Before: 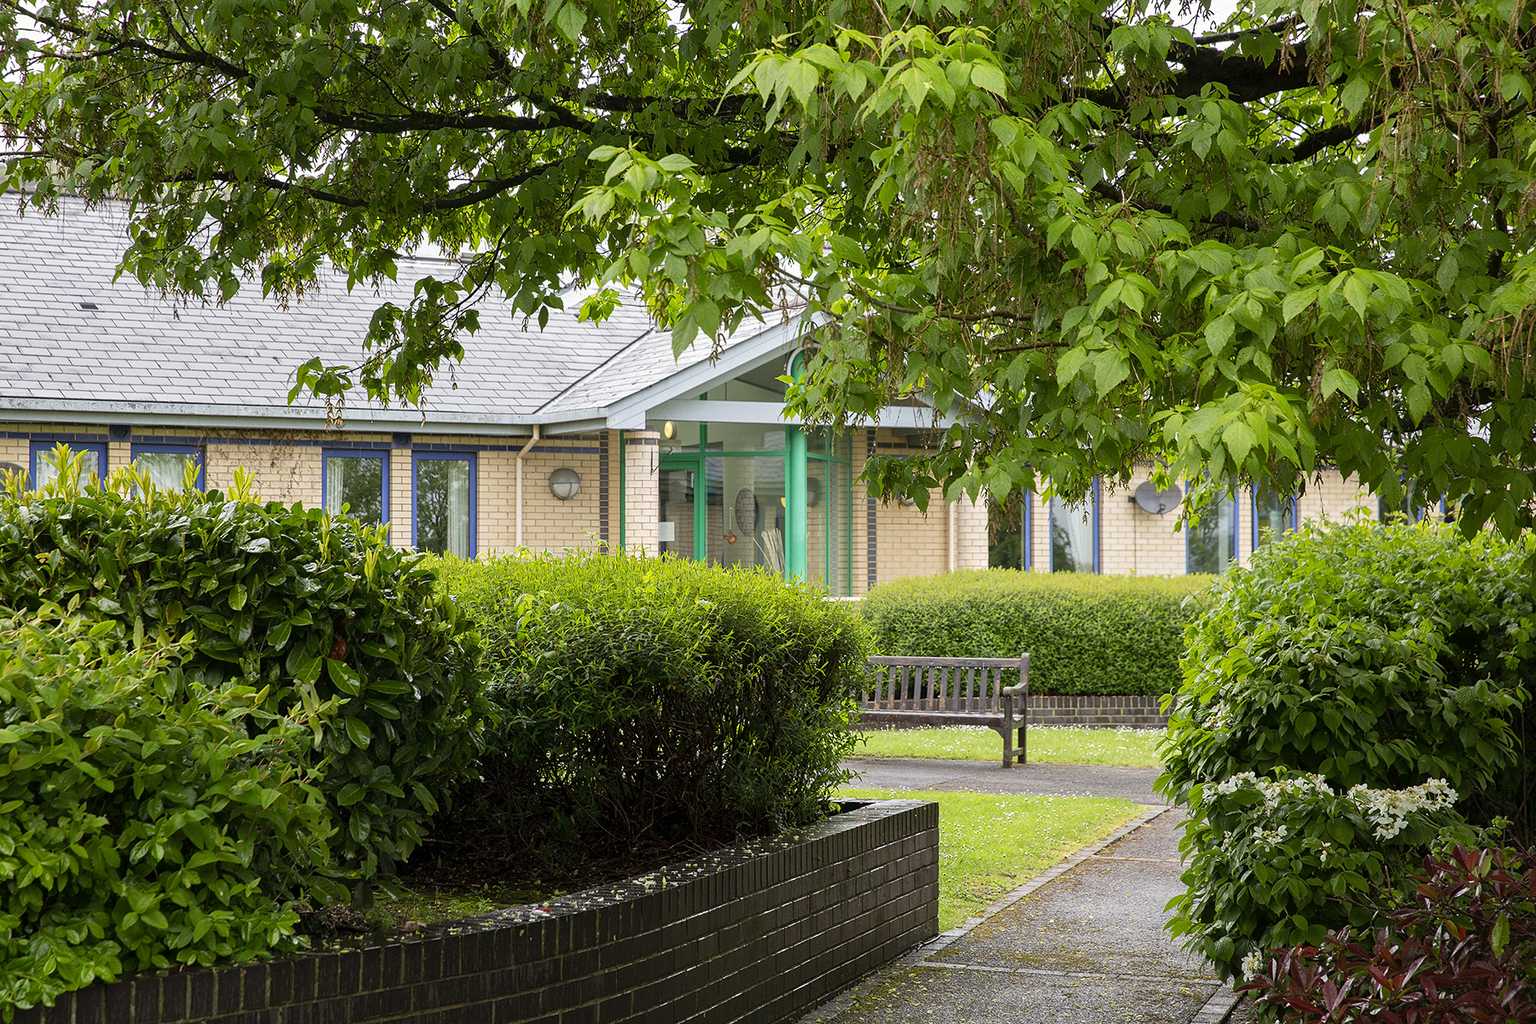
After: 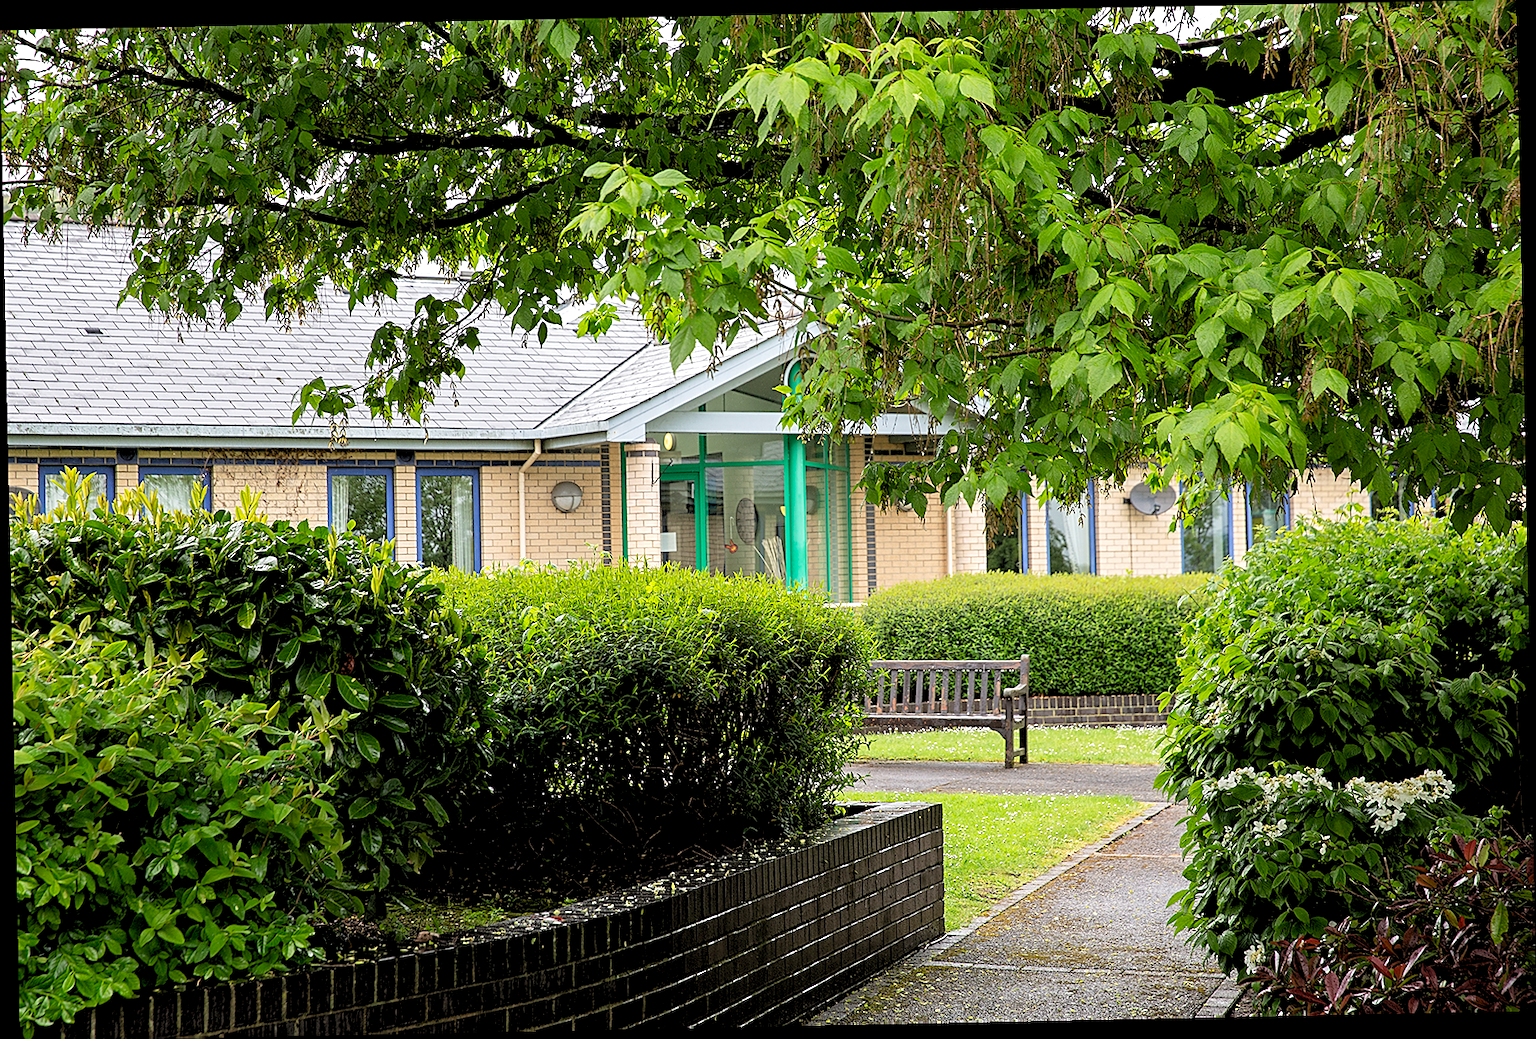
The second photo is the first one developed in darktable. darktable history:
rgb levels: levels [[0.013, 0.434, 0.89], [0, 0.5, 1], [0, 0.5, 1]]
crop: top 0.05%, bottom 0.098%
rotate and perspective: rotation -1.17°, automatic cropping off
sharpen: on, module defaults
